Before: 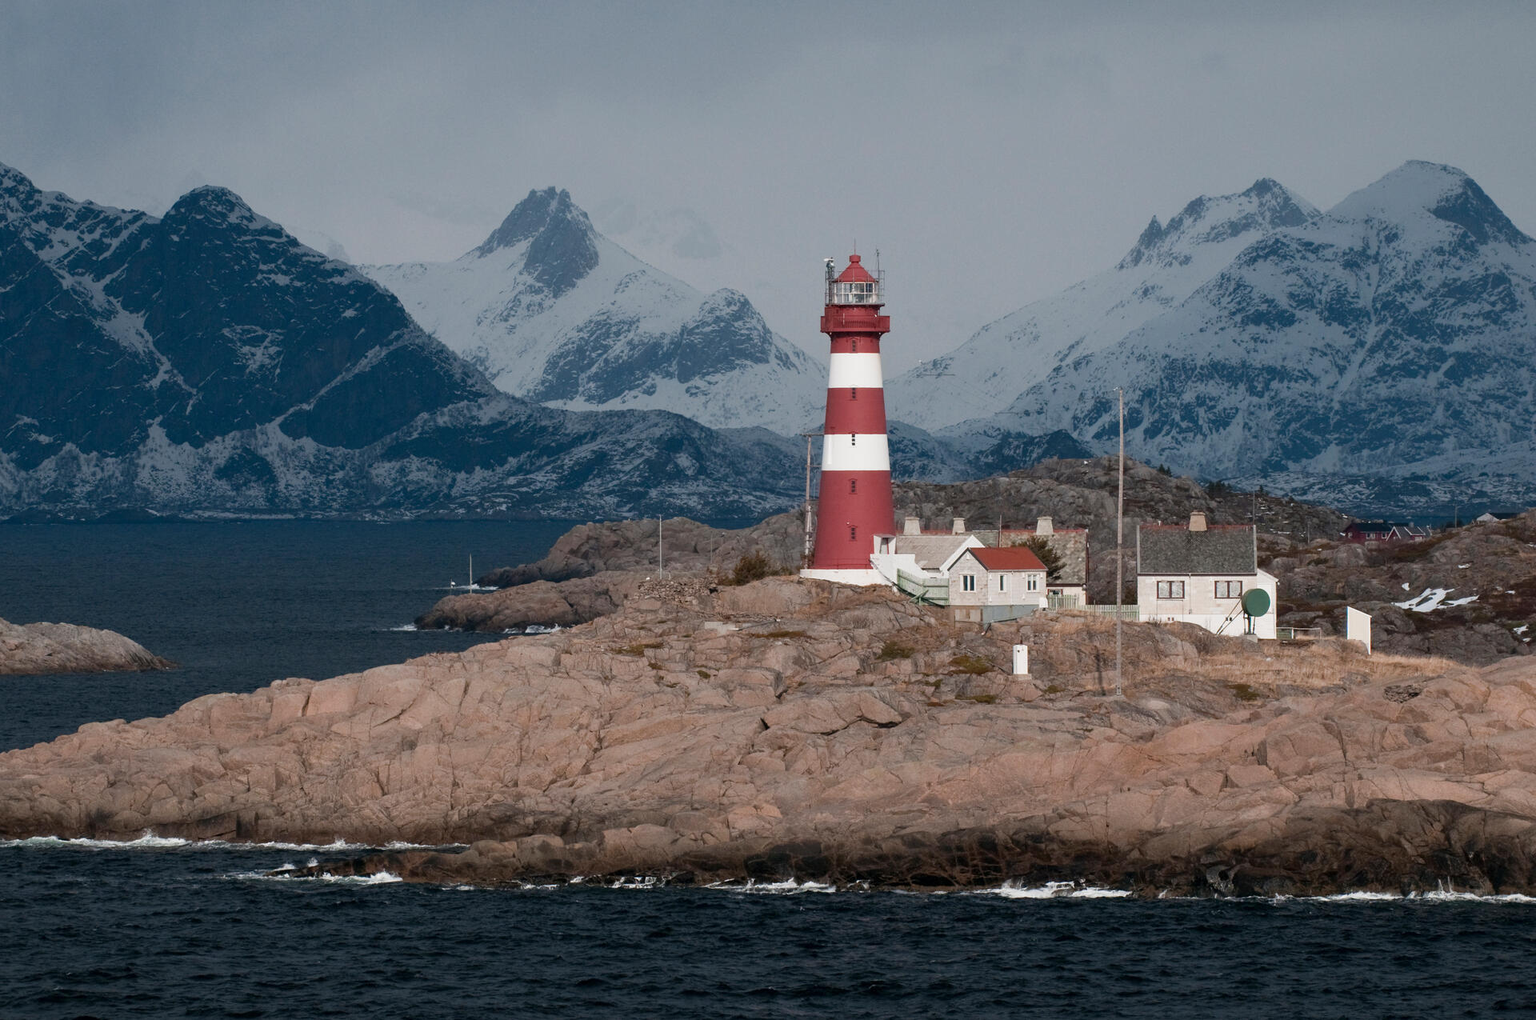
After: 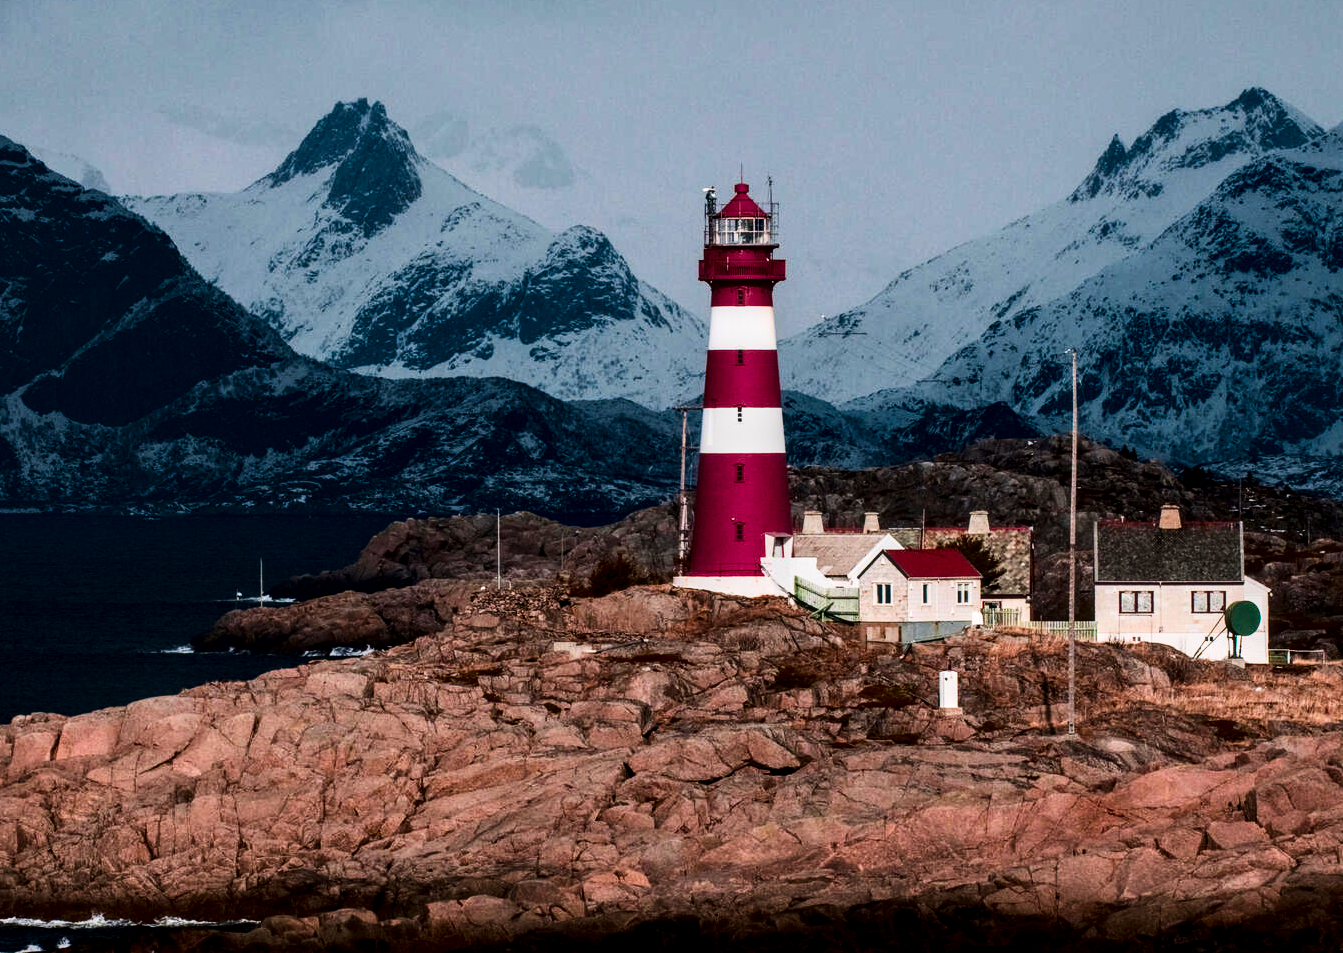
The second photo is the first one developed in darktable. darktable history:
color balance: lift [1, 1, 0.999, 1.001], gamma [1, 1.003, 1.005, 0.995], gain [1, 0.992, 0.988, 1.012], contrast 5%, output saturation 110%
local contrast: detail 130%
tone curve: curves: ch0 [(0, 0) (0.004, 0.001) (0.133, 0.112) (0.325, 0.362) (0.832, 0.893) (1, 1)], color space Lab, linked channels, preserve colors none
contrast brightness saturation: contrast 0.24, brightness -0.24, saturation 0.14
velvia: on, module defaults
color zones: curves: ch1 [(0.239, 0.552) (0.75, 0.5)]; ch2 [(0.25, 0.462) (0.749, 0.457)], mix 25.94%
crop and rotate: left 17.046%, top 10.659%, right 12.989%, bottom 14.553%
